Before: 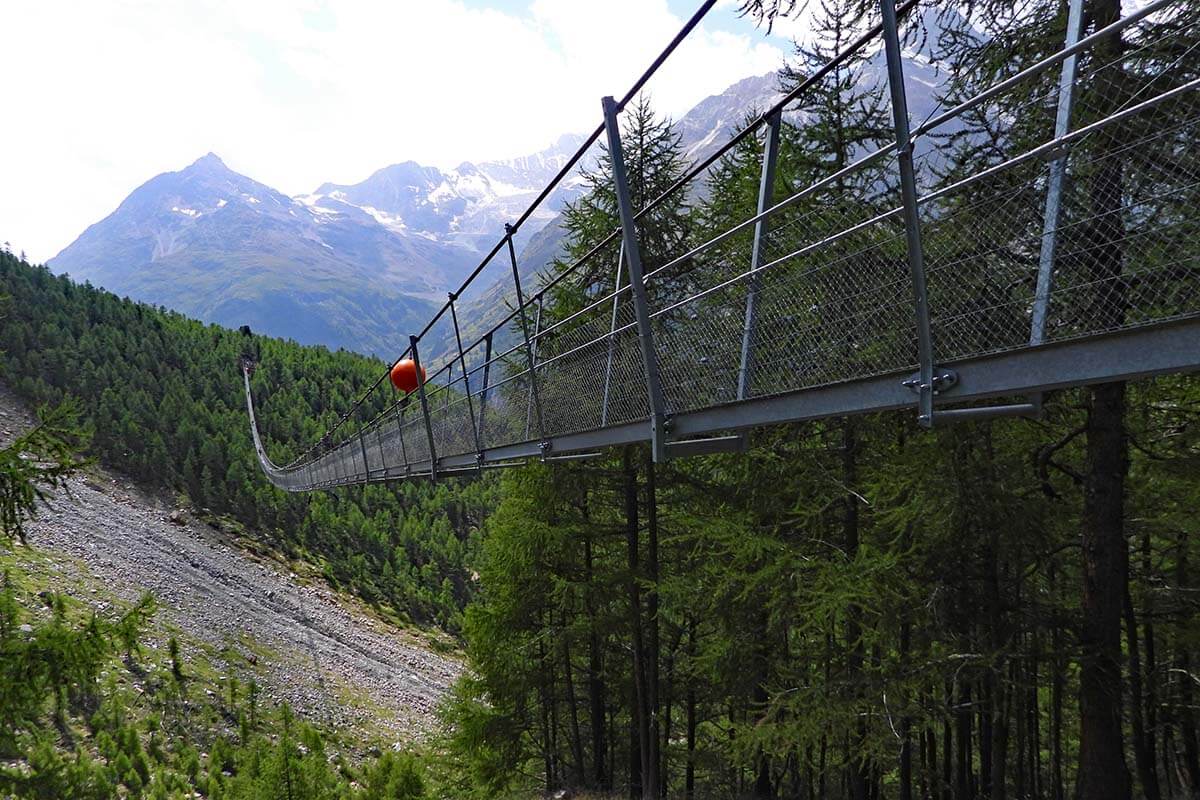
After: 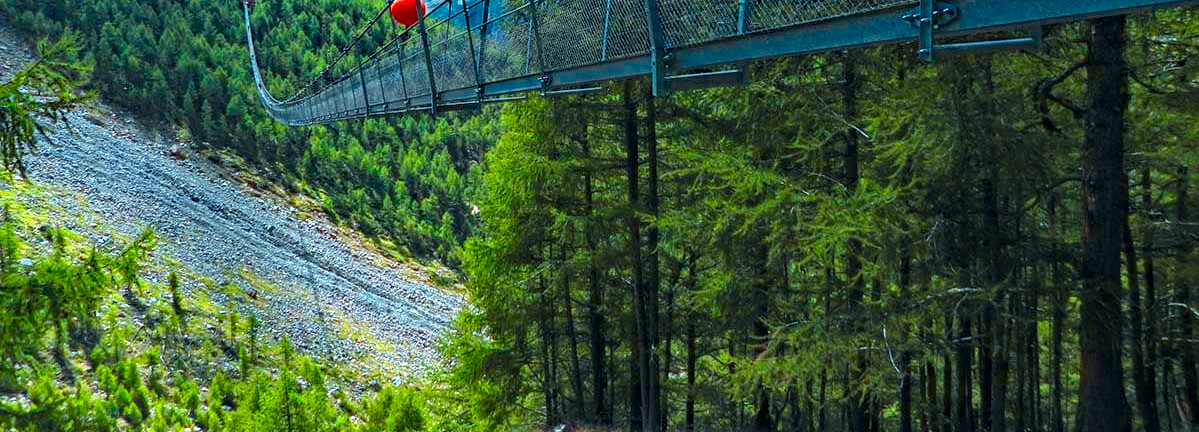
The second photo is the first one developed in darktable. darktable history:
local contrast: on, module defaults
color calibration: output R [1.422, -0.35, -0.252, 0], output G [-0.238, 1.259, -0.084, 0], output B [-0.081, -0.196, 1.58, 0], output brightness [0.49, 0.671, -0.57, 0], illuminant same as pipeline (D50), adaptation XYZ, x 0.346, y 0.358, temperature 5019.94 K
crop and rotate: top 45.905%, right 0.008%
